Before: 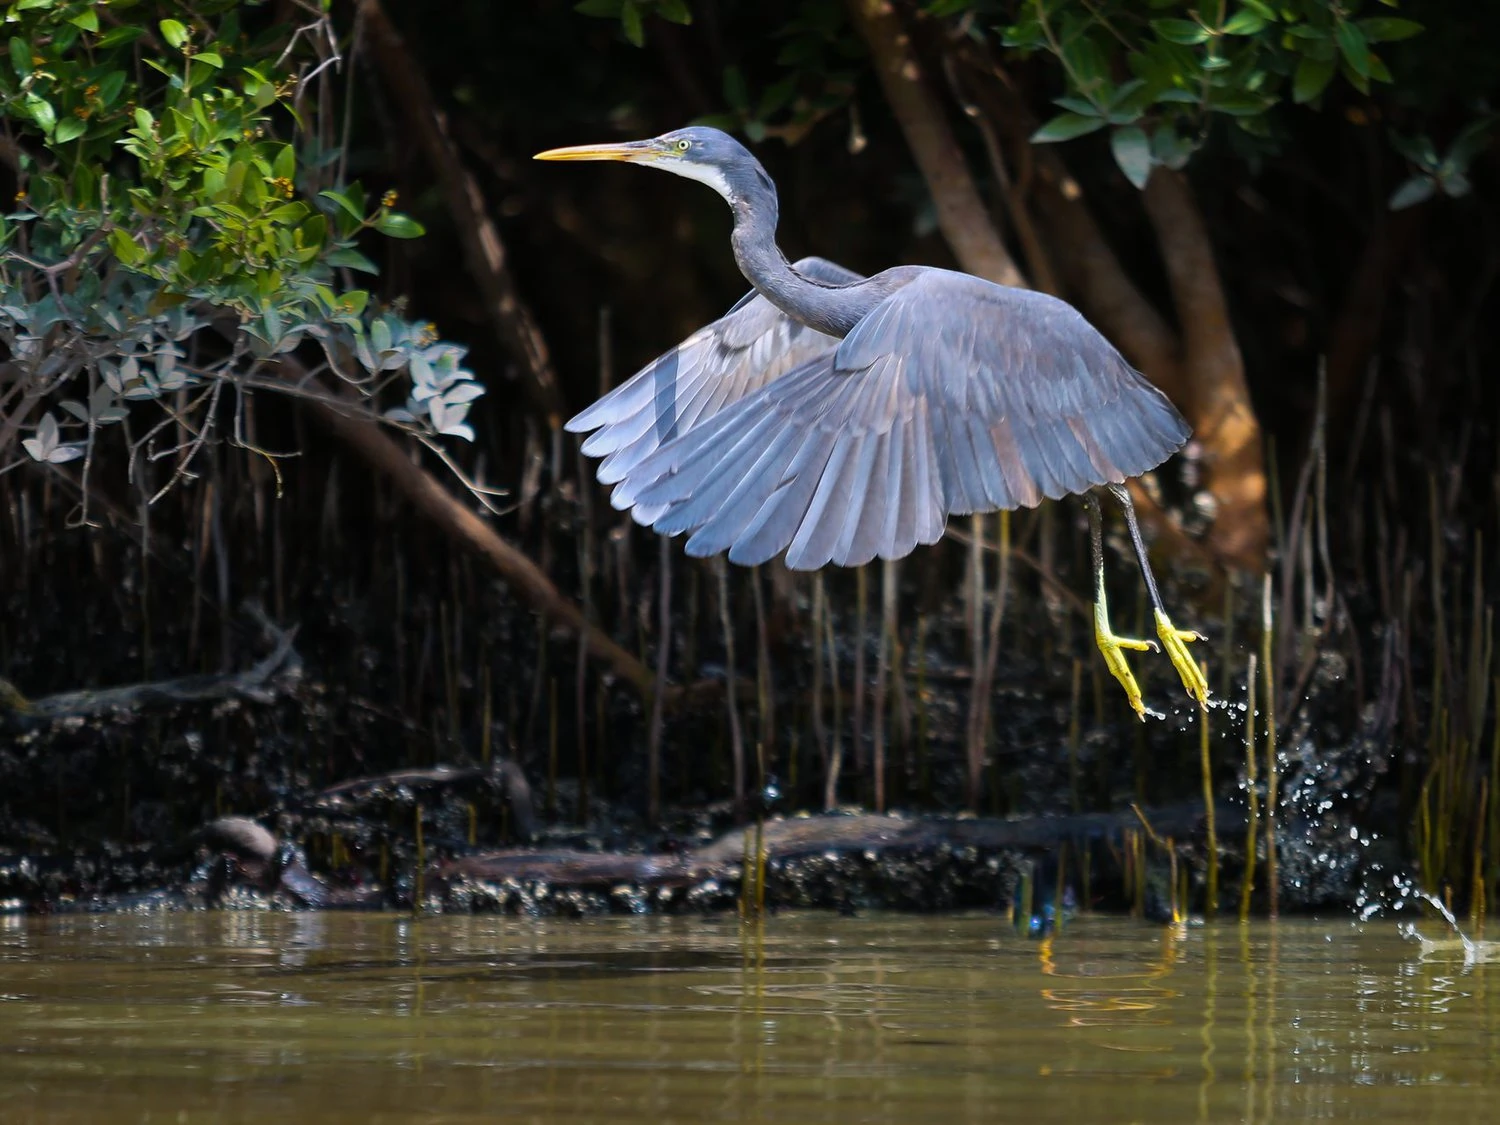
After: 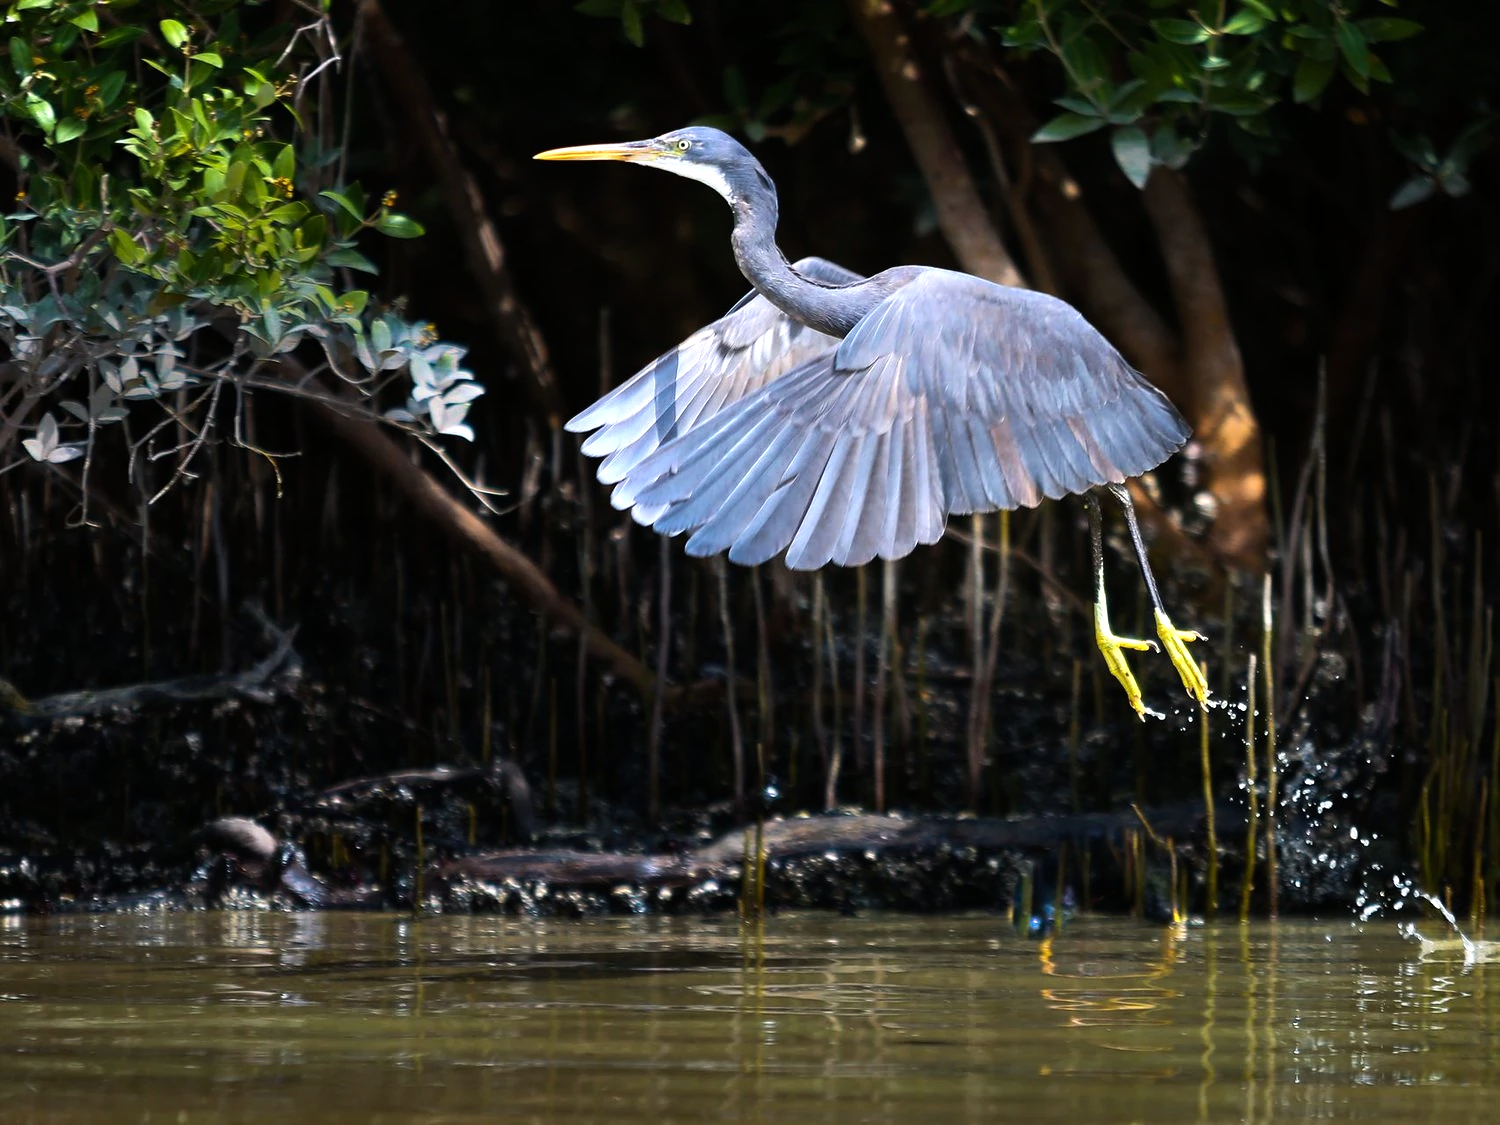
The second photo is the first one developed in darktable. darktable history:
tone equalizer: -8 EV -0.759 EV, -7 EV -0.723 EV, -6 EV -0.578 EV, -5 EV -0.381 EV, -3 EV 0.384 EV, -2 EV 0.6 EV, -1 EV 0.678 EV, +0 EV 0.772 EV, edges refinement/feathering 500, mask exposure compensation -1.57 EV, preserve details no
